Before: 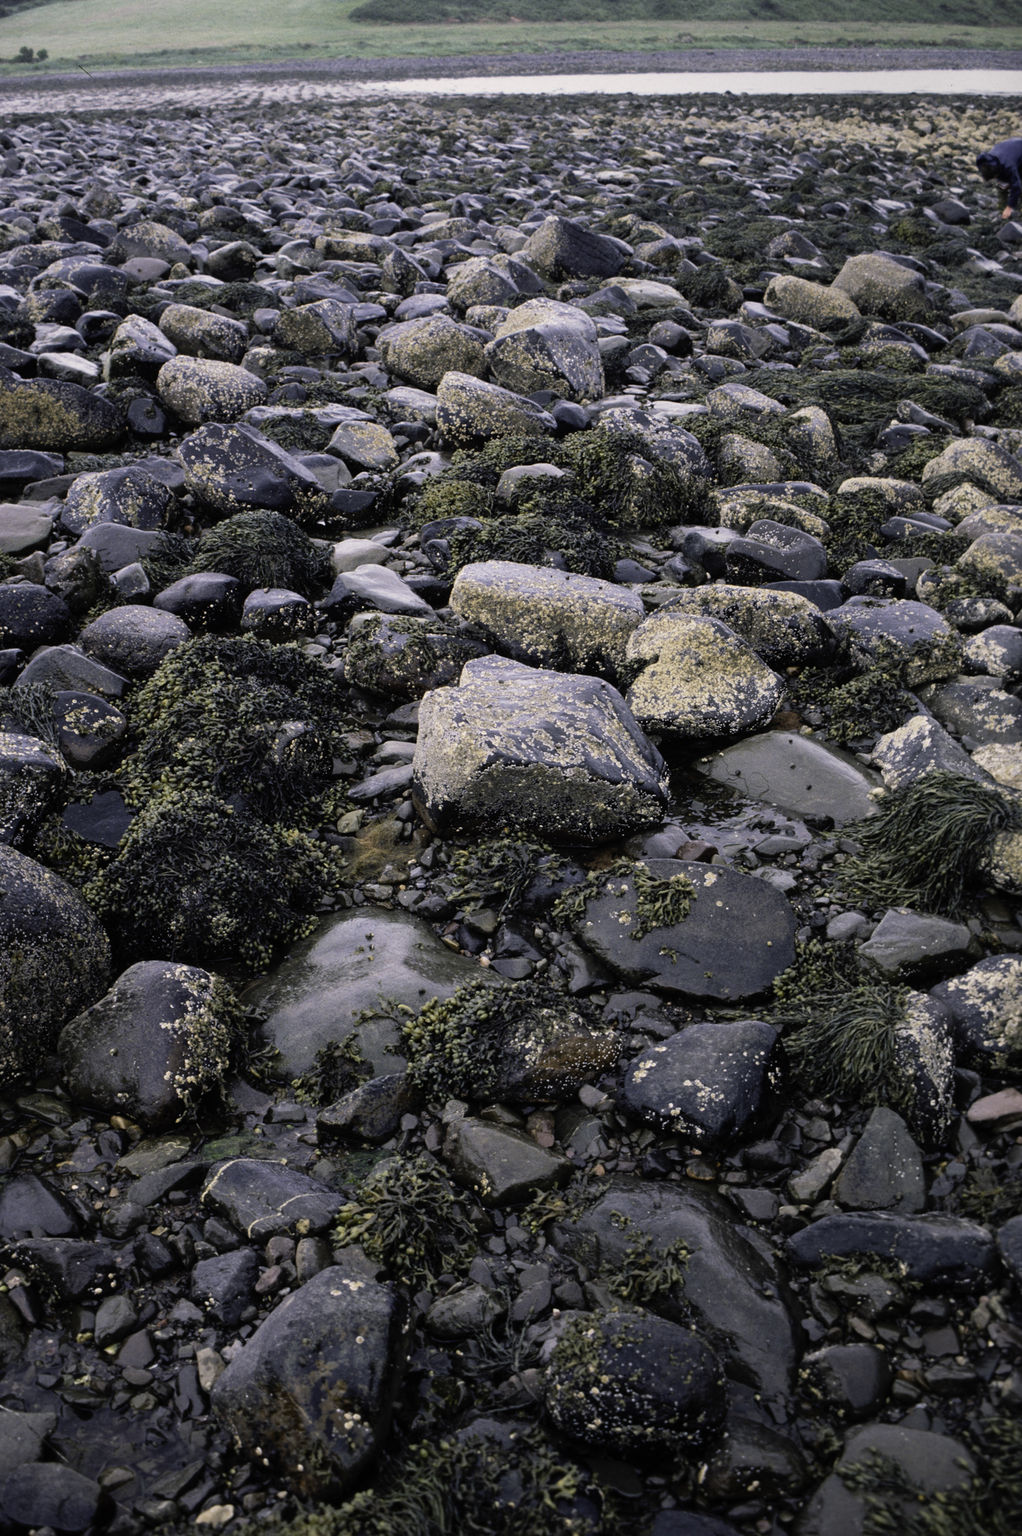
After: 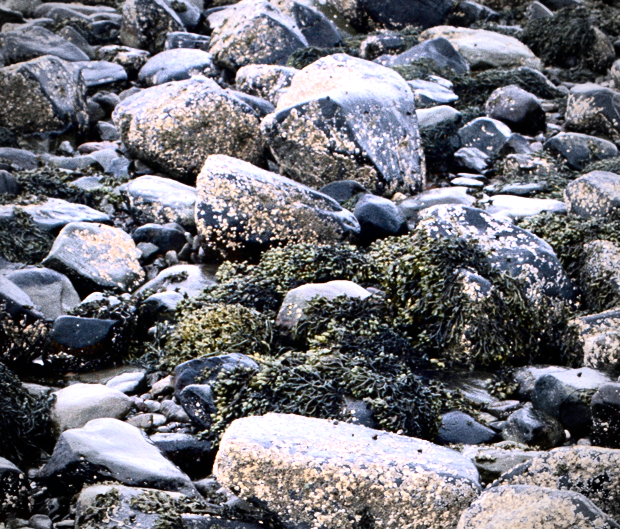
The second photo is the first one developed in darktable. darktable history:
vignetting: fall-off start 73.97%
crop: left 28.751%, top 16.835%, right 26.802%, bottom 57.97%
tone equalizer: -8 EV -0.774 EV, -7 EV -0.717 EV, -6 EV -0.593 EV, -5 EV -0.378 EV, -3 EV 0.404 EV, -2 EV 0.6 EV, -1 EV 0.697 EV, +0 EV 0.735 EV, smoothing diameter 24.89%, edges refinement/feathering 12.99, preserve details guided filter
tone curve: curves: ch0 [(0, 0) (0.042, 0.01) (0.223, 0.123) (0.59, 0.574) (0.802, 0.868) (1, 1)], color space Lab, independent channels, preserve colors none
color correction: highlights a* -0.857, highlights b* -8.42
